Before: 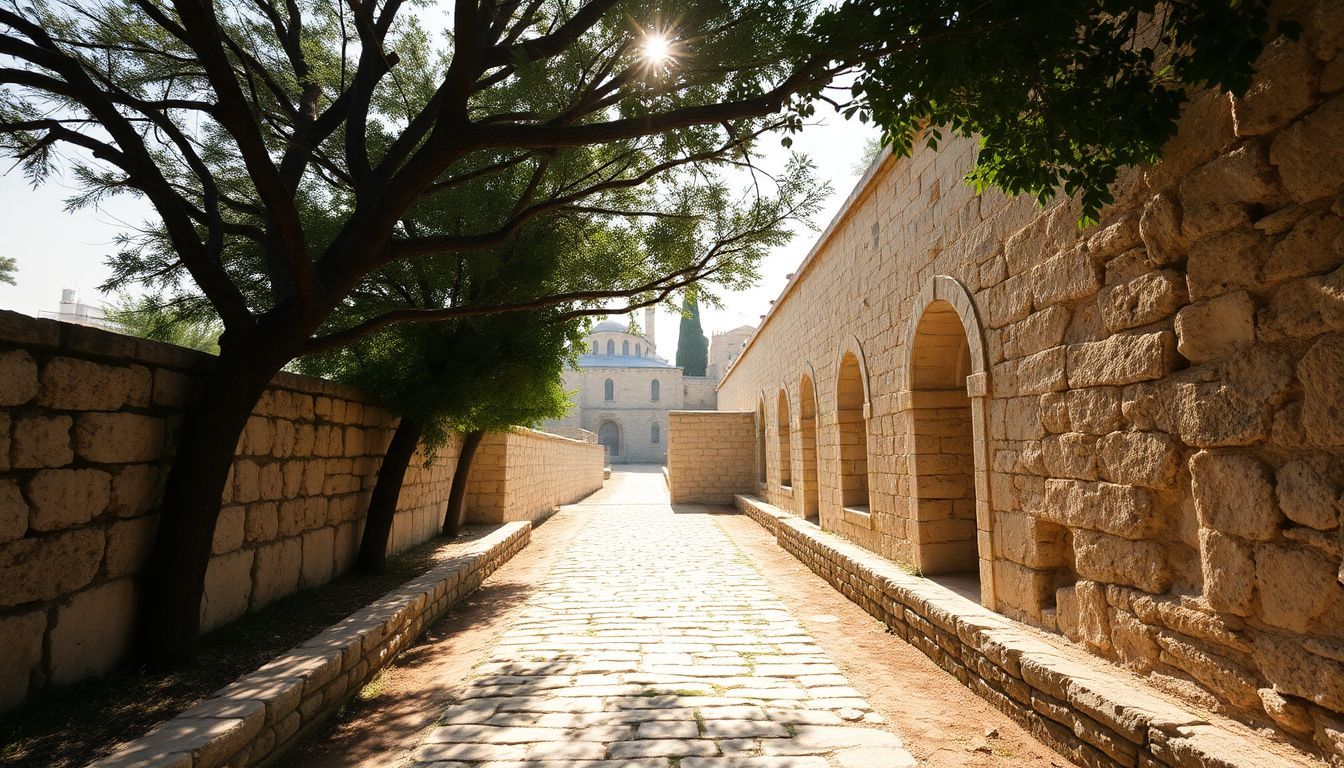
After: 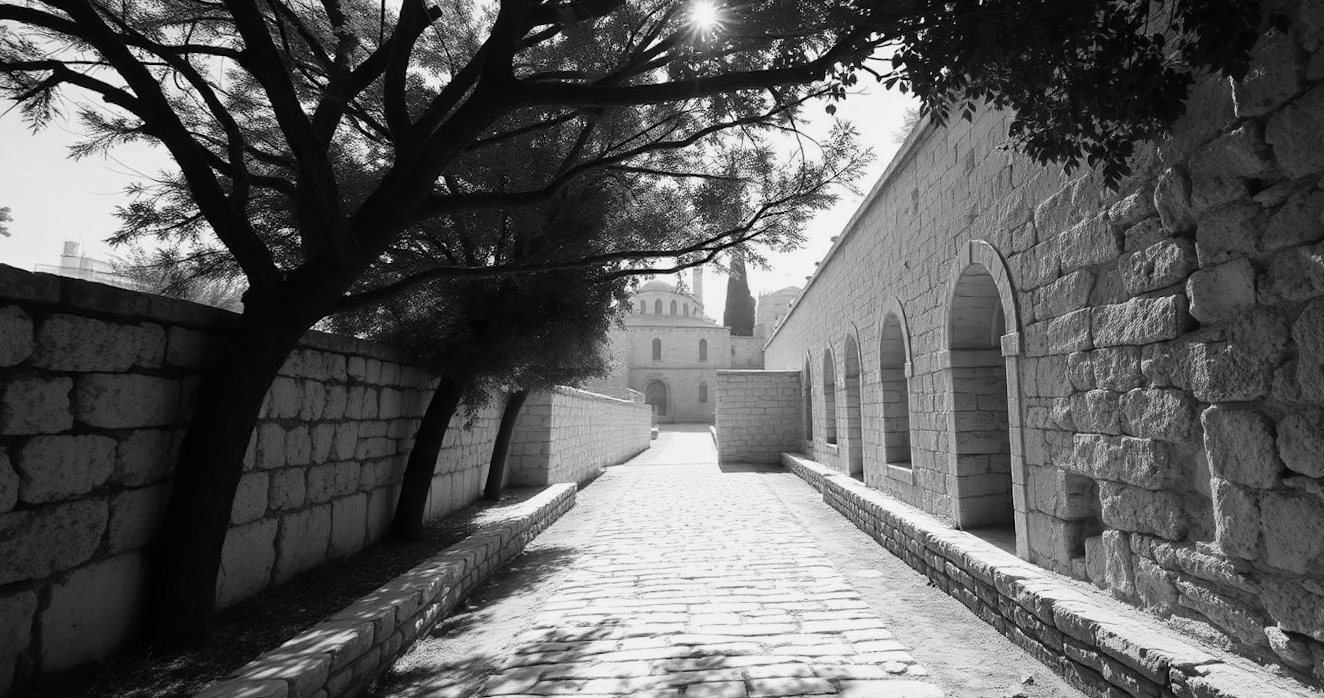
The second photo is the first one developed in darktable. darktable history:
monochrome: a 30.25, b 92.03
rotate and perspective: rotation -0.013°, lens shift (vertical) -0.027, lens shift (horizontal) 0.178, crop left 0.016, crop right 0.989, crop top 0.082, crop bottom 0.918
